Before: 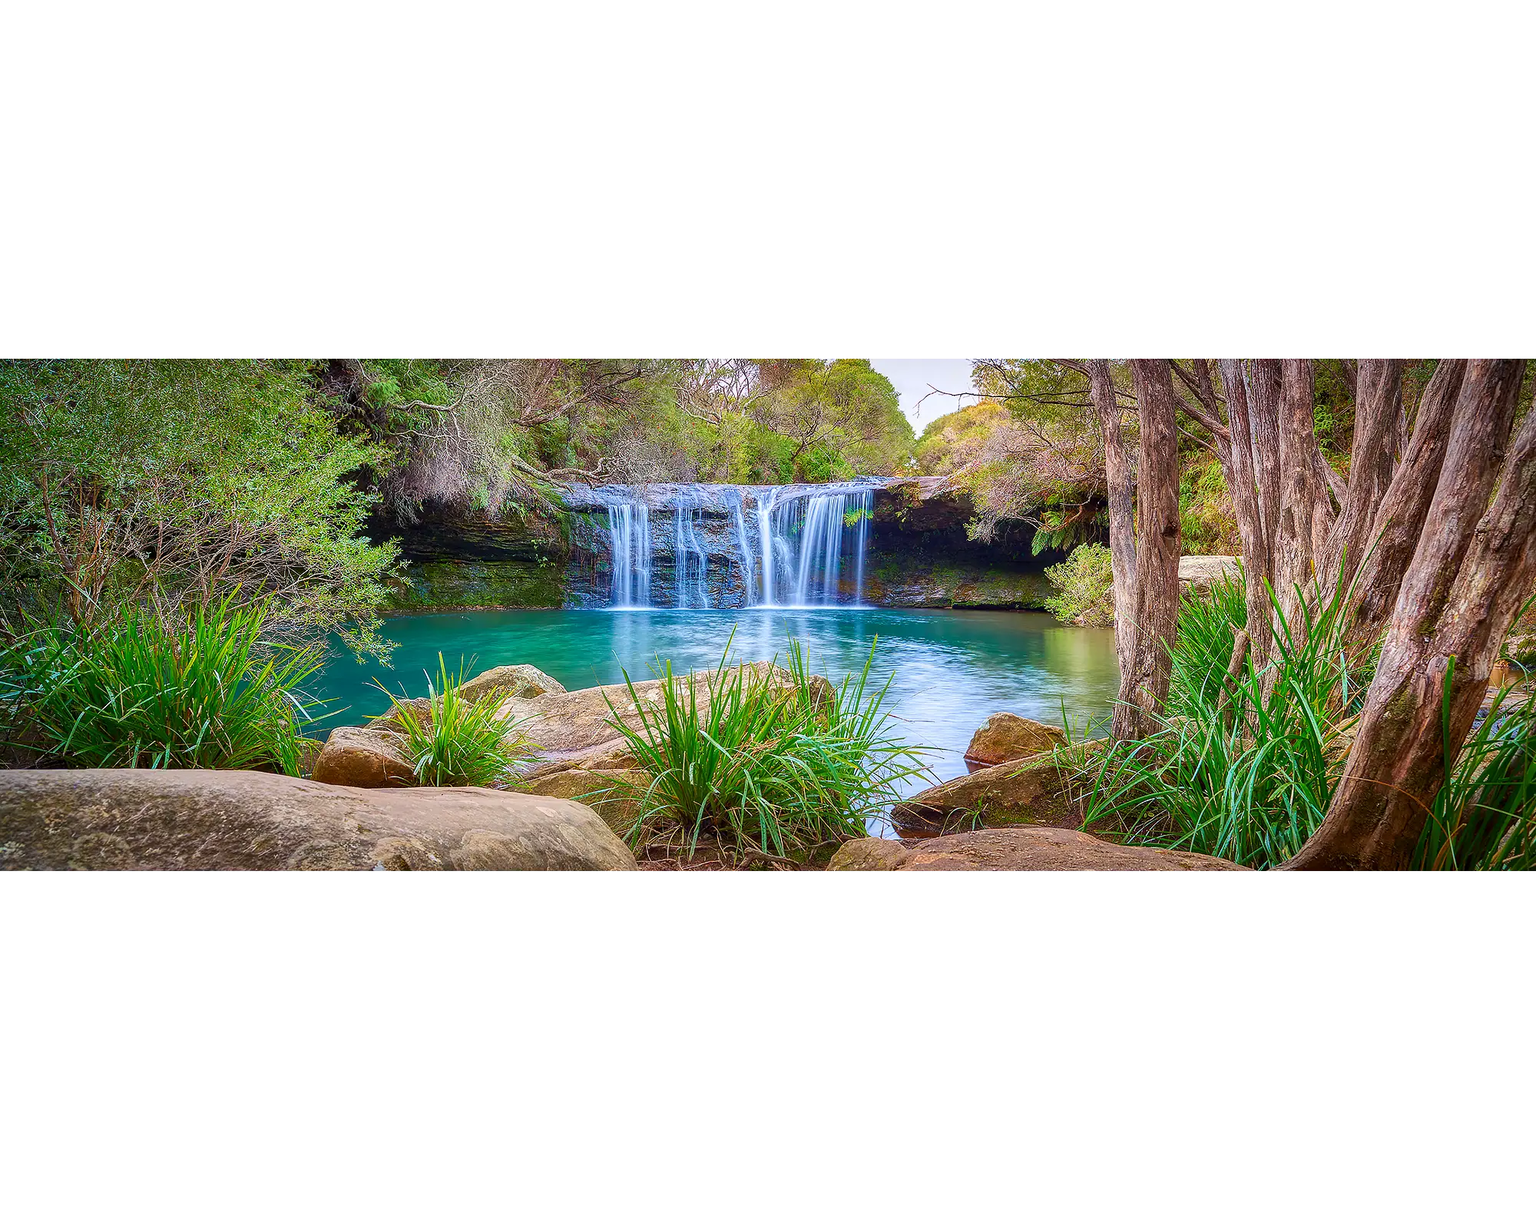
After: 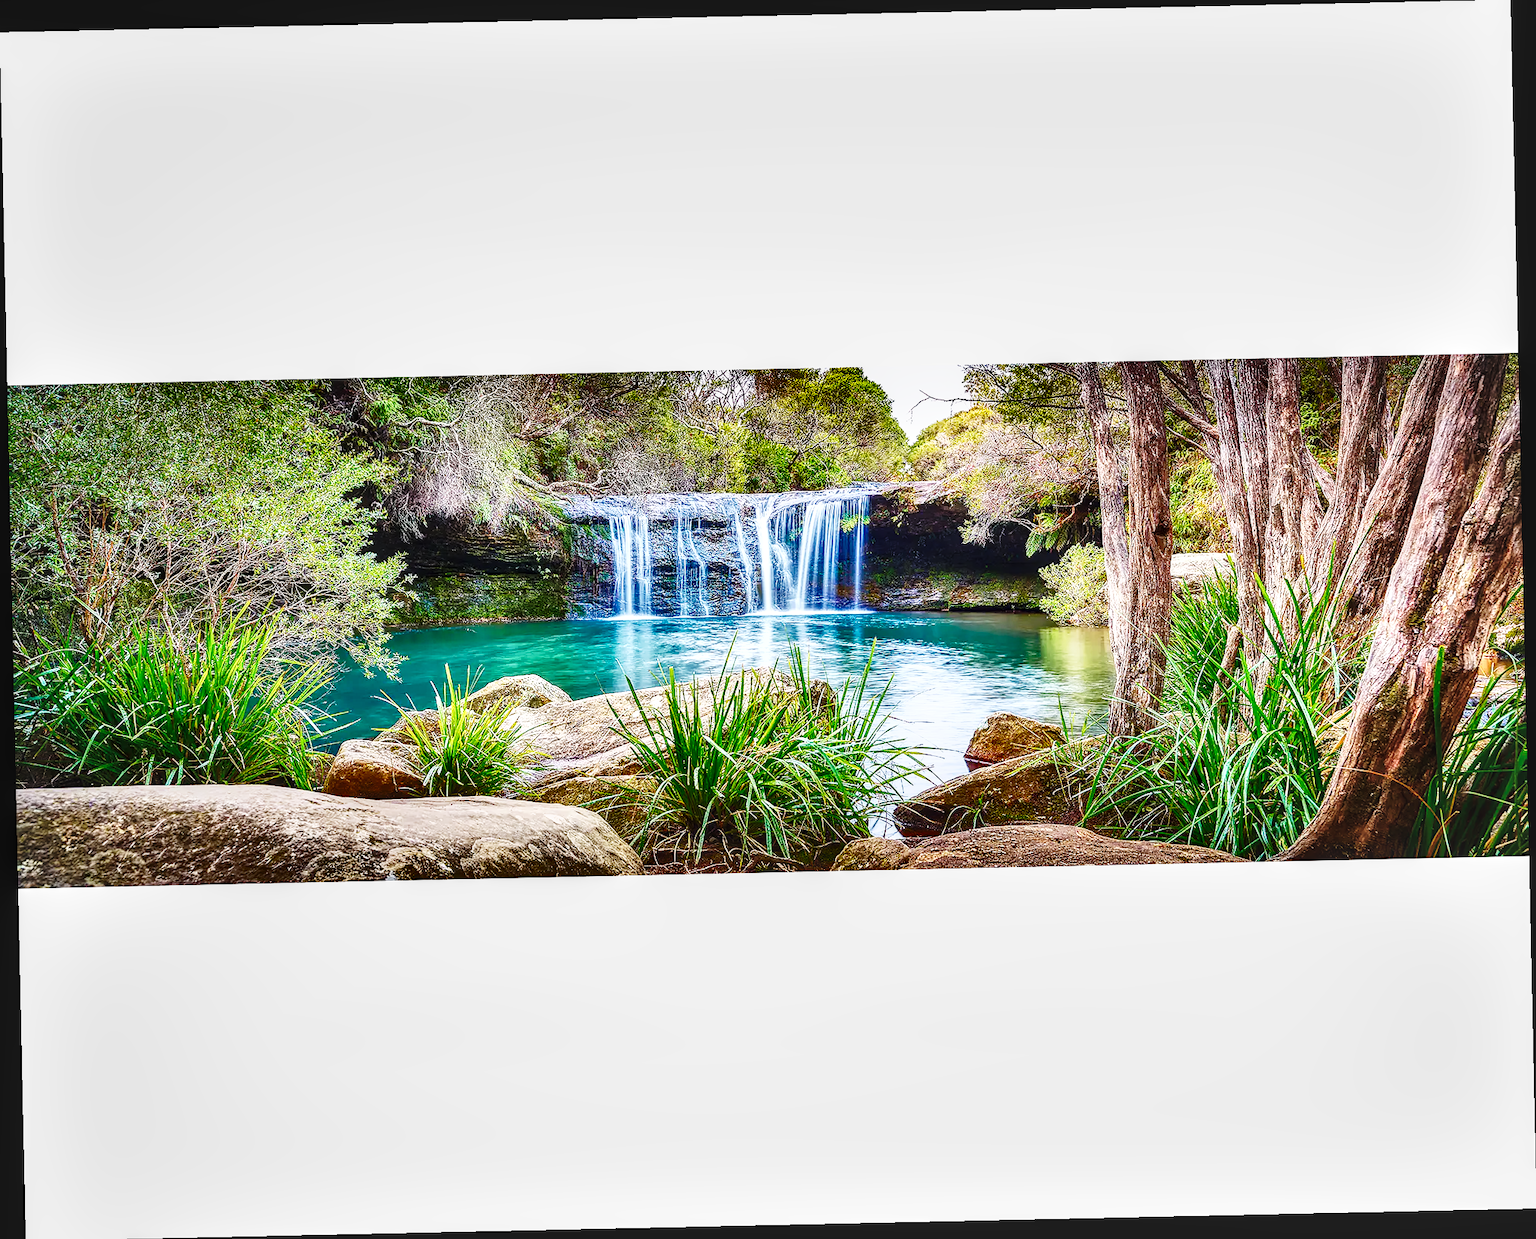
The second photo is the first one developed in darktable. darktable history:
tone equalizer: -8 EV -0.75 EV, -7 EV -0.7 EV, -6 EV -0.6 EV, -5 EV -0.4 EV, -3 EV 0.4 EV, -2 EV 0.6 EV, -1 EV 0.7 EV, +0 EV 0.75 EV, edges refinement/feathering 500, mask exposure compensation -1.57 EV, preserve details no
base curve: curves: ch0 [(0, 0) (0.028, 0.03) (0.121, 0.232) (0.46, 0.748) (0.859, 0.968) (1, 1)], preserve colors none
local contrast: on, module defaults
shadows and highlights: shadows 20.91, highlights -82.73, soften with gaussian
rotate and perspective: rotation -1.24°, automatic cropping off
